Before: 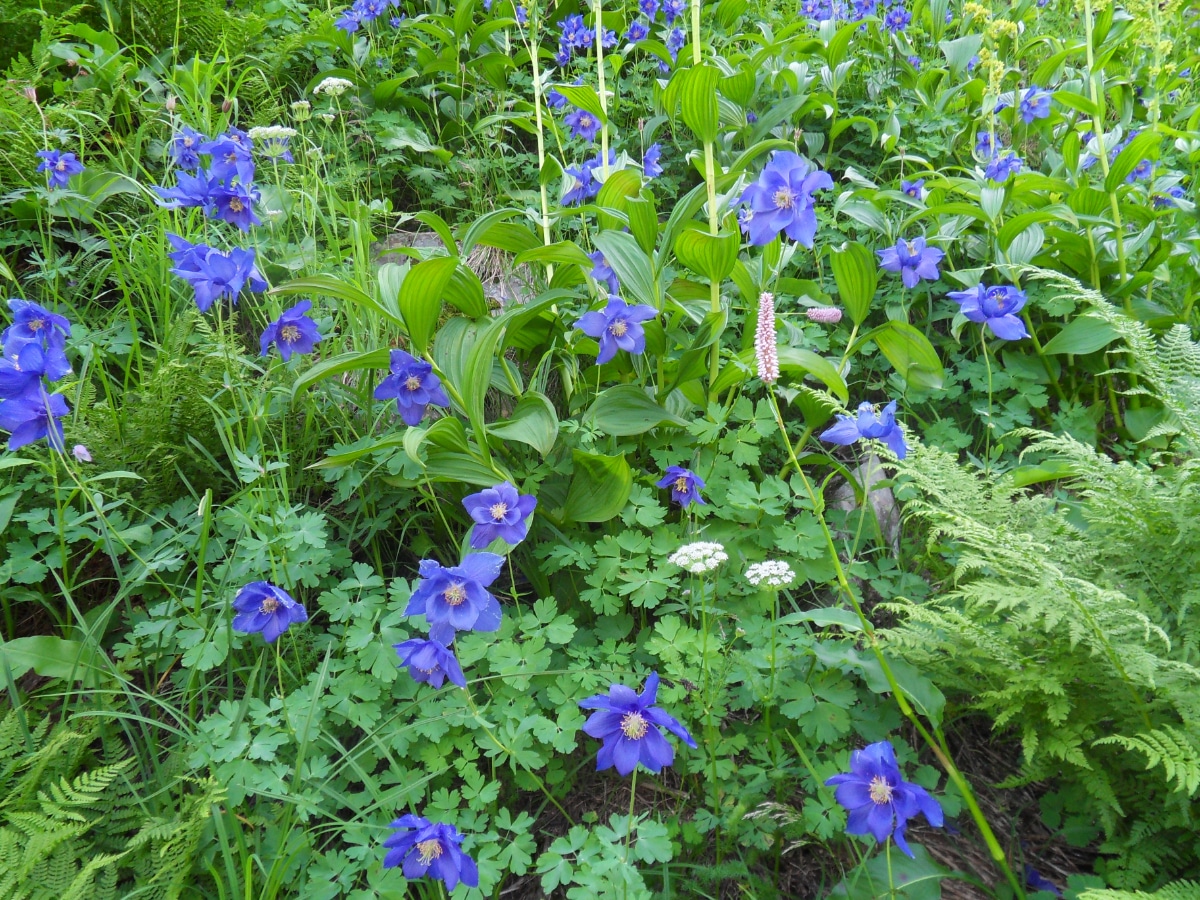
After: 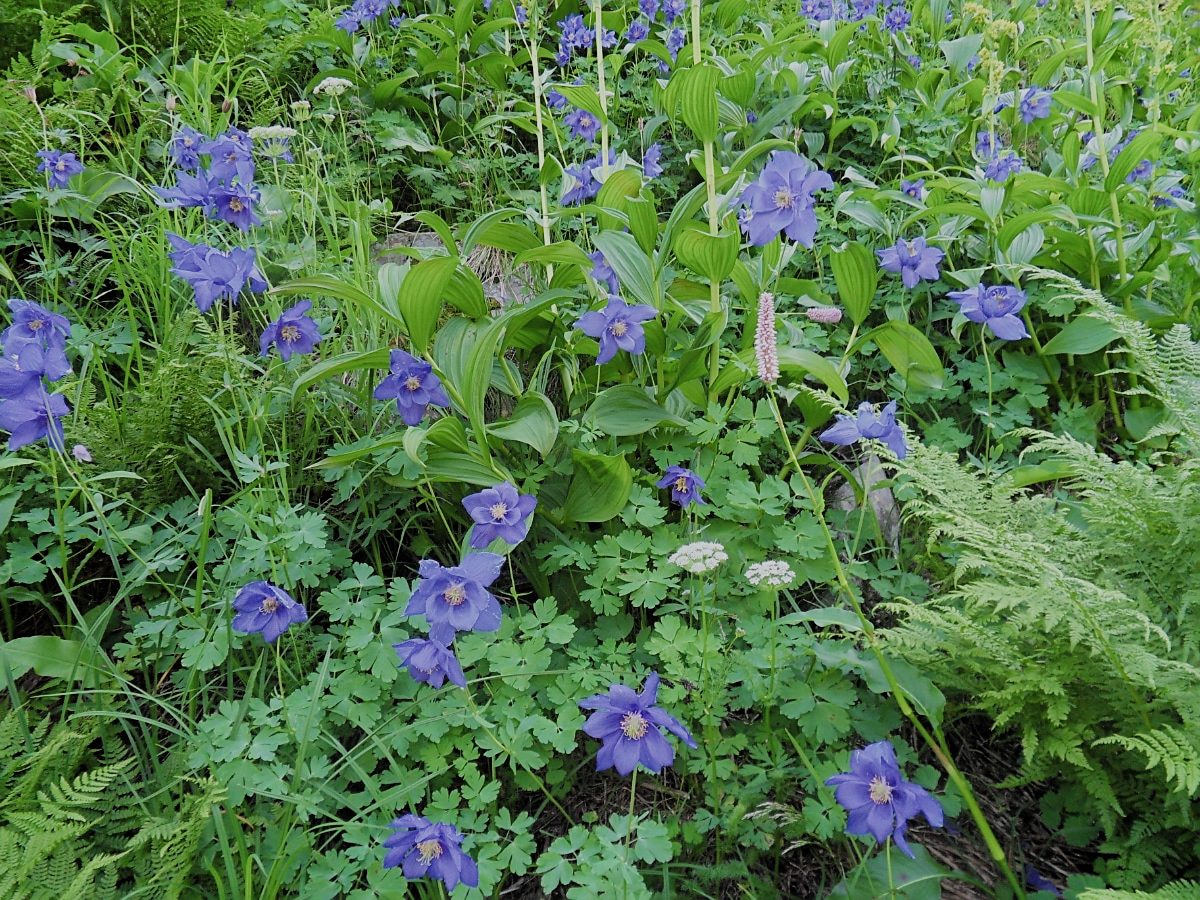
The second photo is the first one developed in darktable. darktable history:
tone curve: curves: ch0 [(0, 0) (0.915, 0.89) (1, 1)], color space Lab, linked channels, preserve colors none
sharpen: on, module defaults
filmic rgb: black relative exposure -7.65 EV, white relative exposure 4.56 EV, threshold 2.98 EV, hardness 3.61, color science v4 (2020), contrast in shadows soft, contrast in highlights soft, enable highlight reconstruction true
